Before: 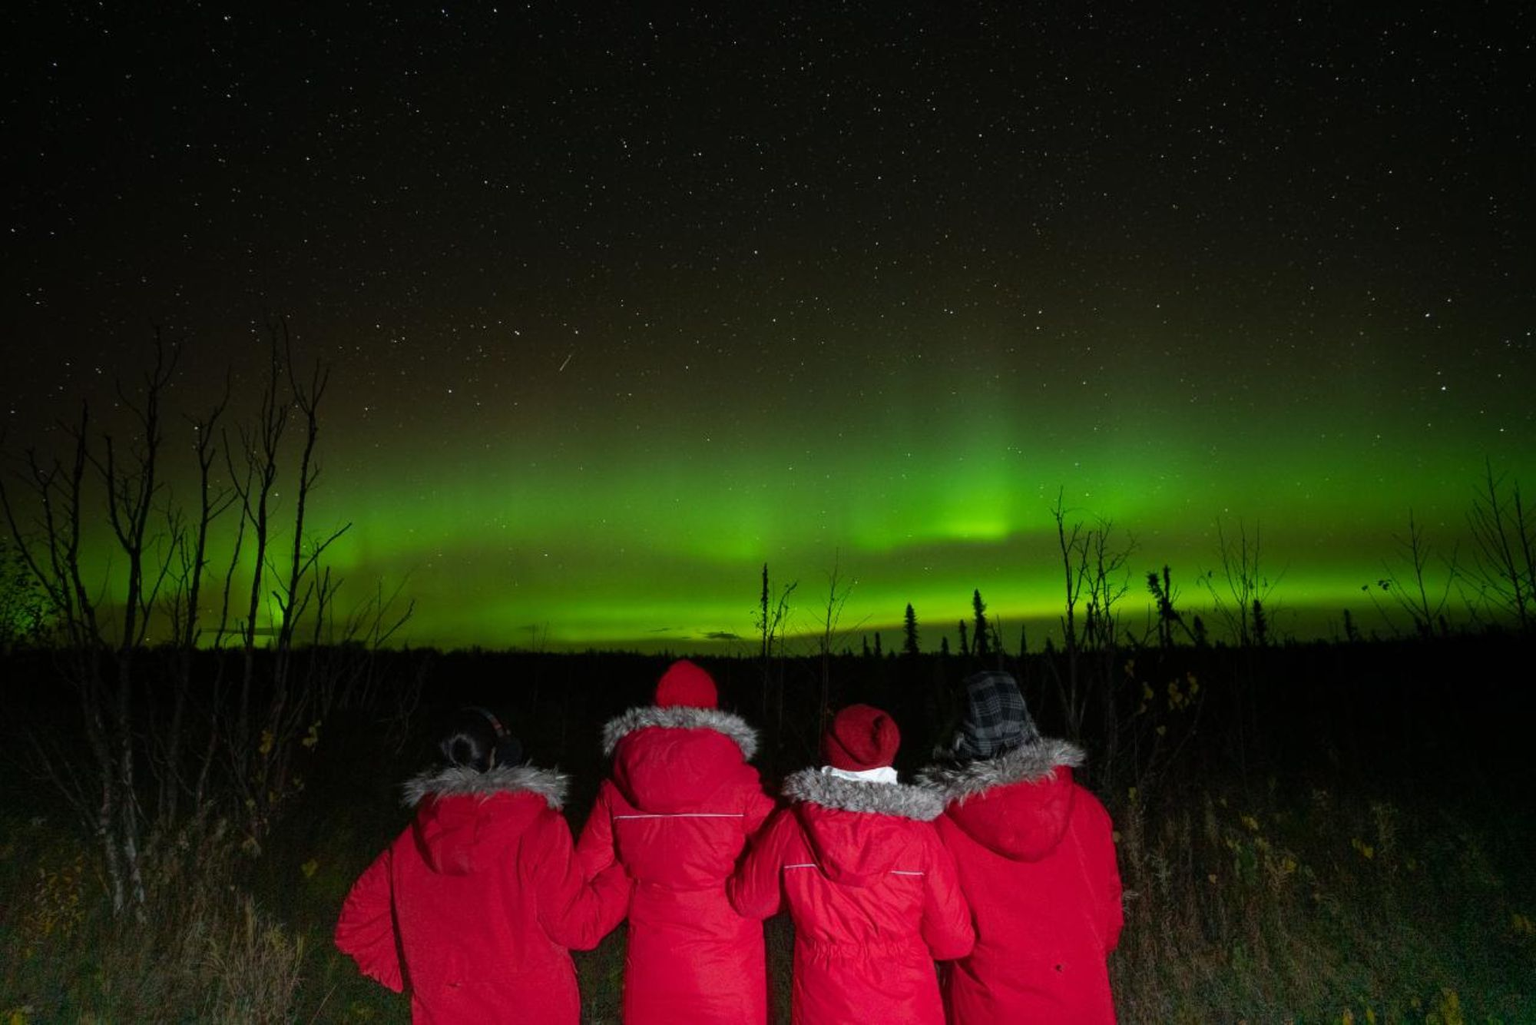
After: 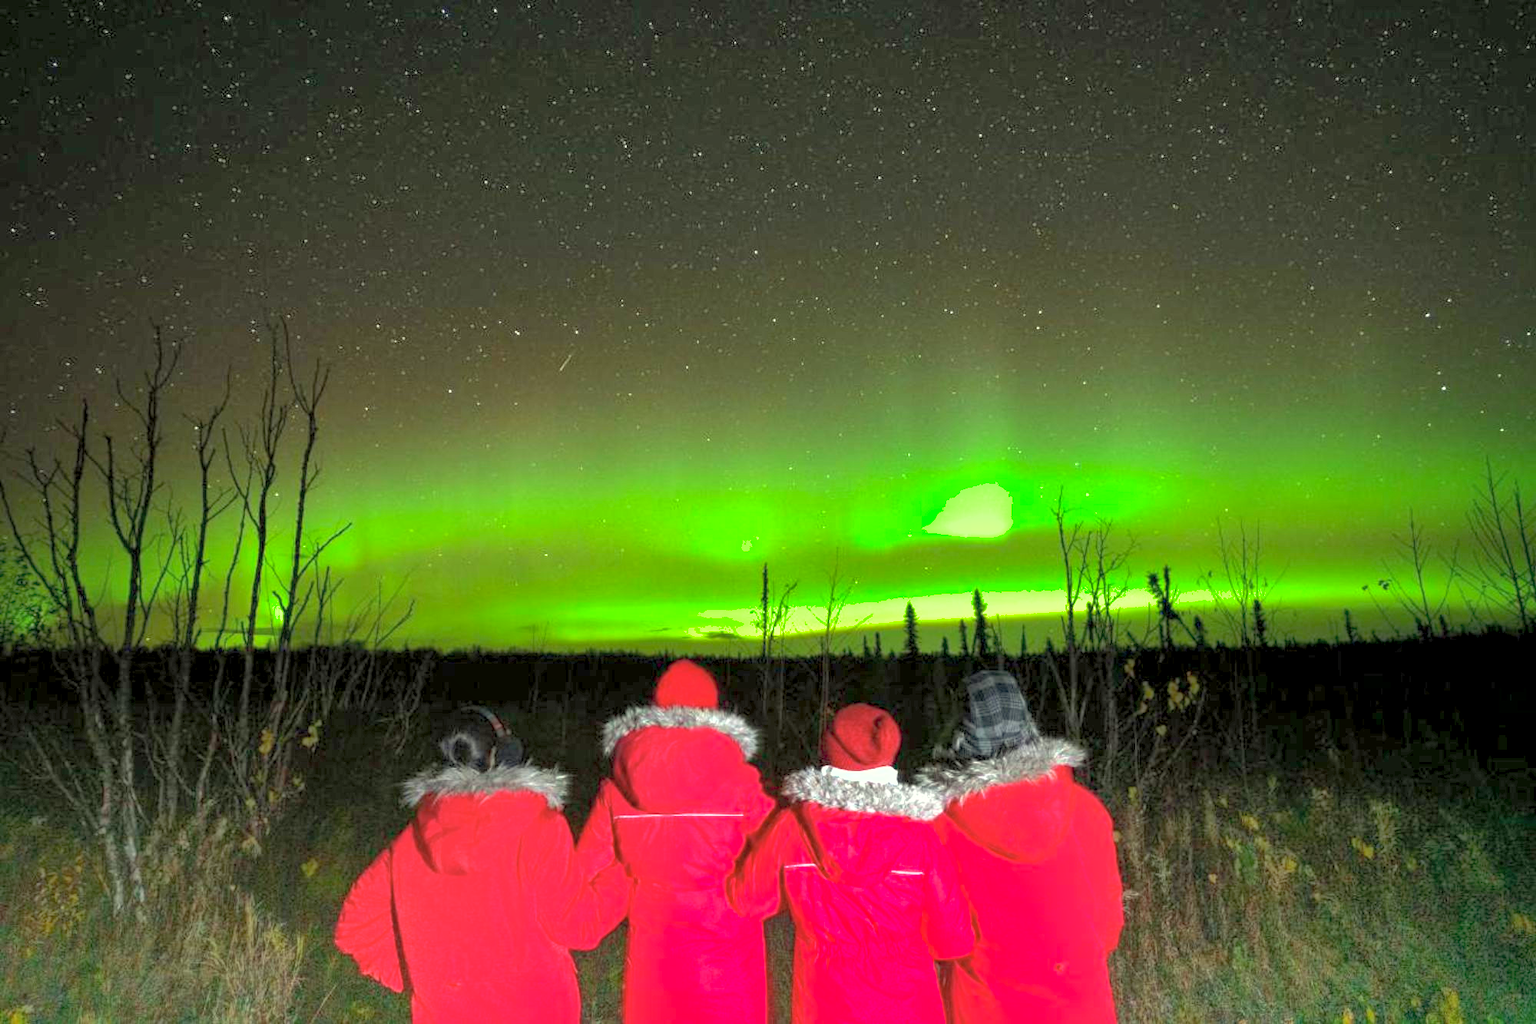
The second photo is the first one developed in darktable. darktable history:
contrast brightness saturation: brightness 0.154
exposure: black level correction 0.001, exposure 1.8 EV, compensate highlight preservation false
shadows and highlights: on, module defaults
color correction: highlights a* -4.24, highlights b* 6.5
